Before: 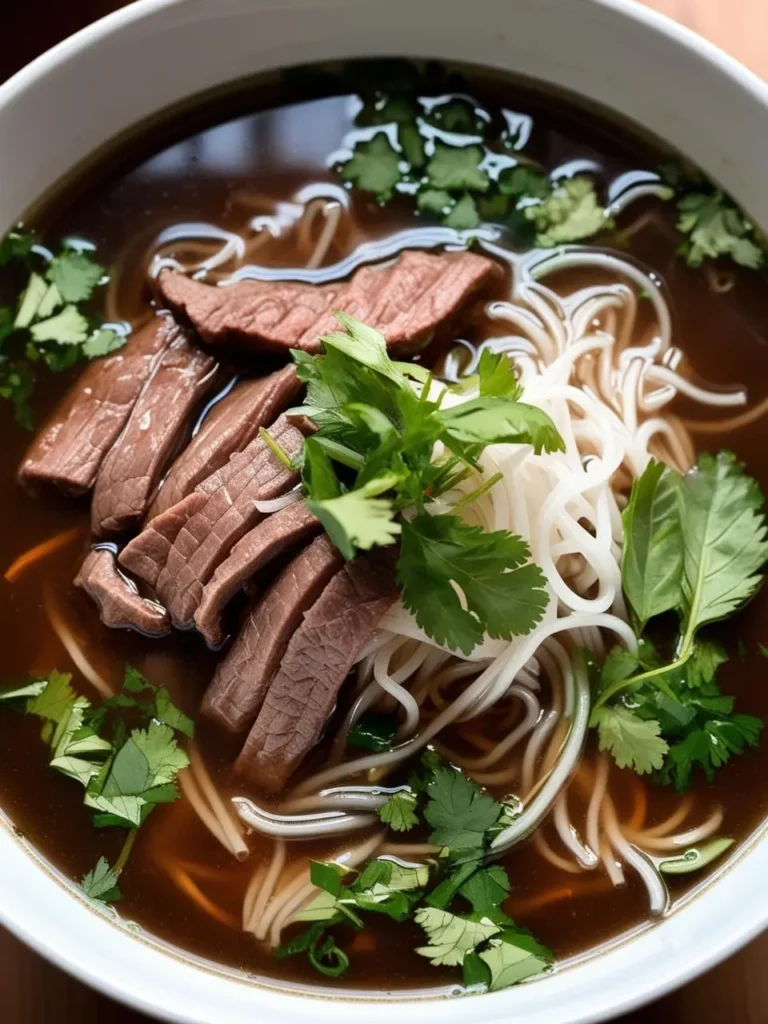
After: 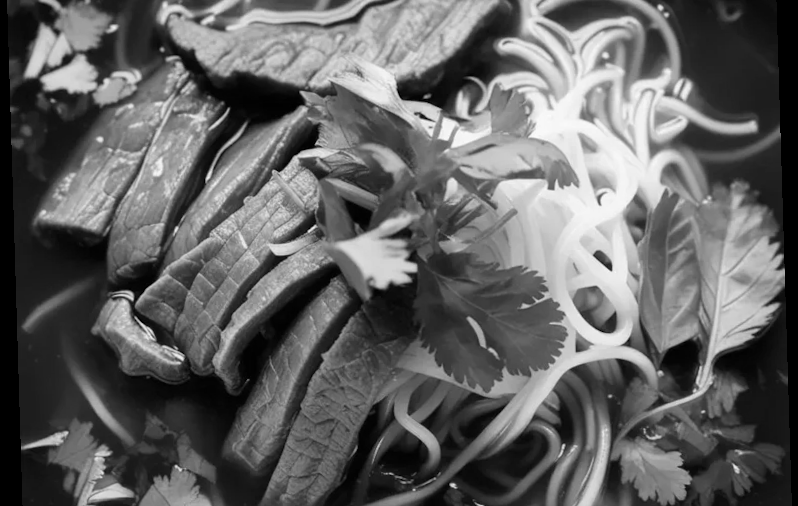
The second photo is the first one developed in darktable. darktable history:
crop and rotate: top 26.056%, bottom 25.543%
rotate and perspective: rotation -1.75°, automatic cropping off
monochrome: a 32, b 64, size 2.3
